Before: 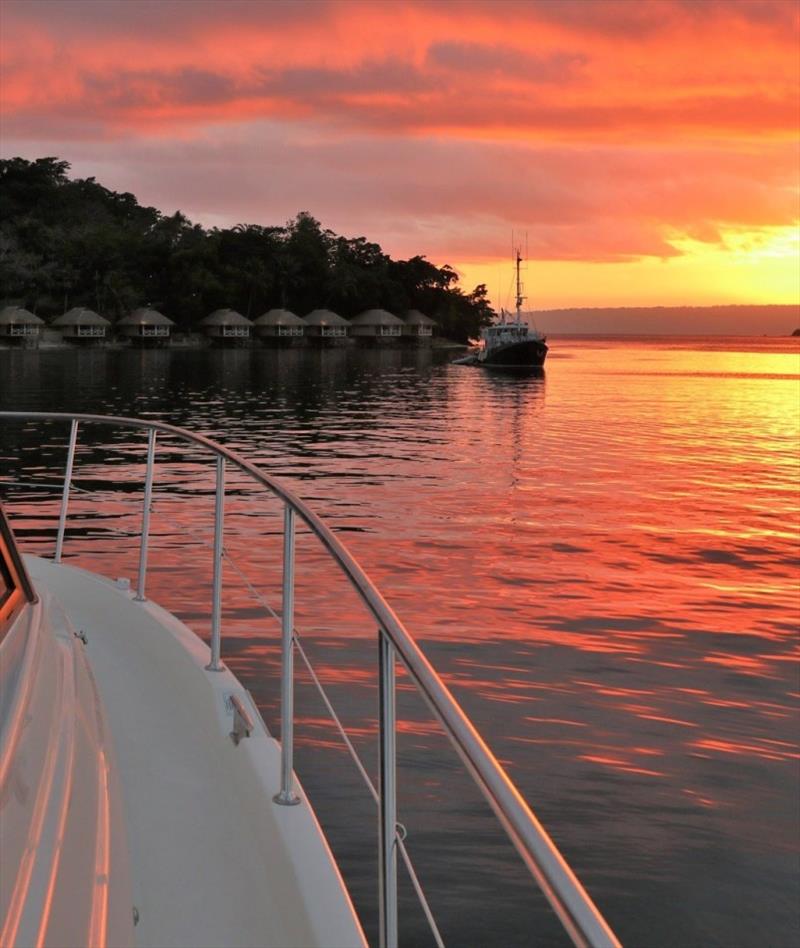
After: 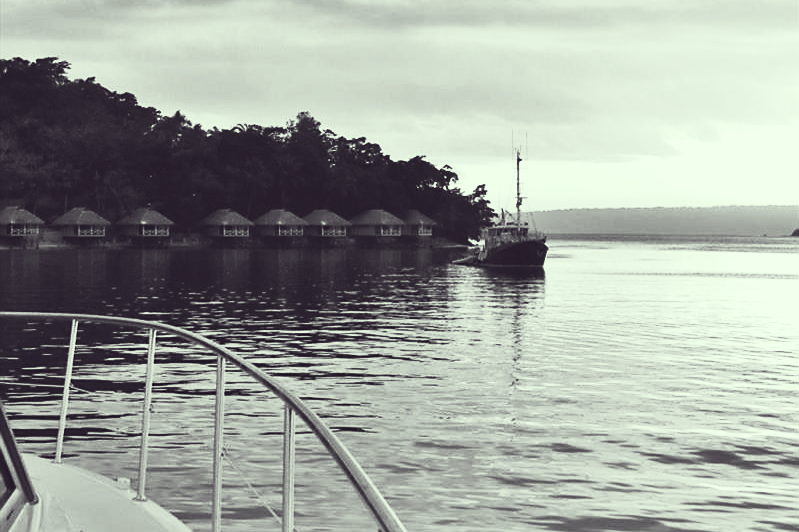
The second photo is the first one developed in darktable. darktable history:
color correction: highlights a* -20.17, highlights b* 20.27, shadows a* 20.03, shadows b* -20.46, saturation 0.43
exposure: black level correction -0.008, exposure 0.067 EV, compensate highlight preservation false
contrast brightness saturation: contrast 0.53, brightness 0.47, saturation -1
sharpen: radius 1.864, amount 0.398, threshold 1.271
crop and rotate: top 10.605%, bottom 33.274%
